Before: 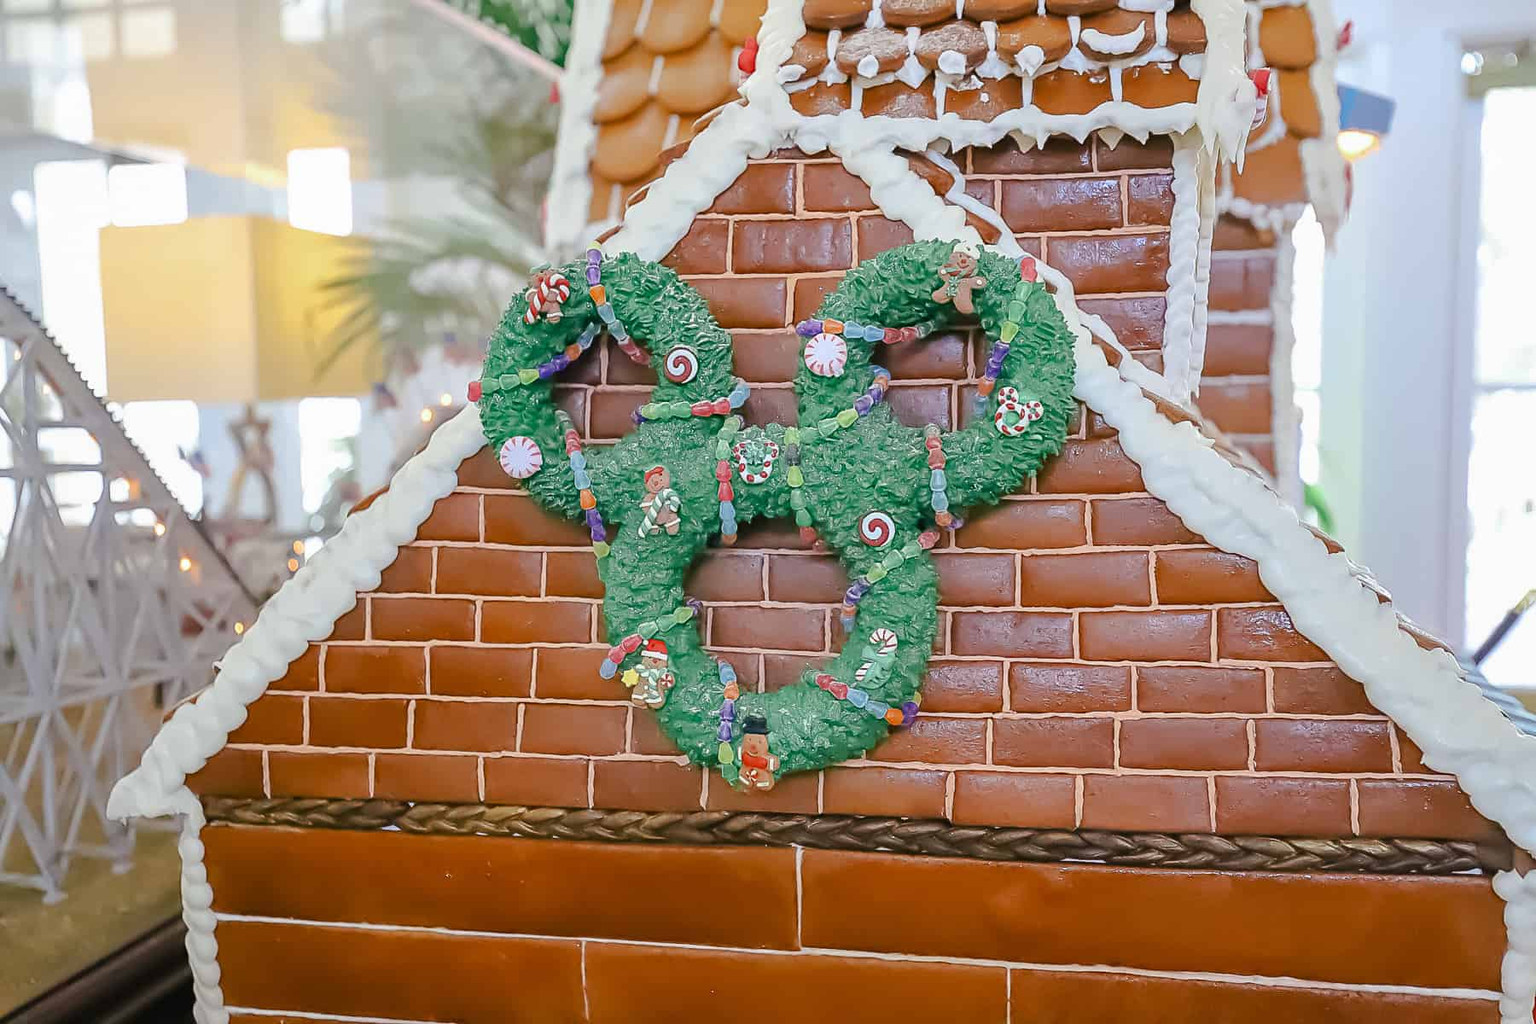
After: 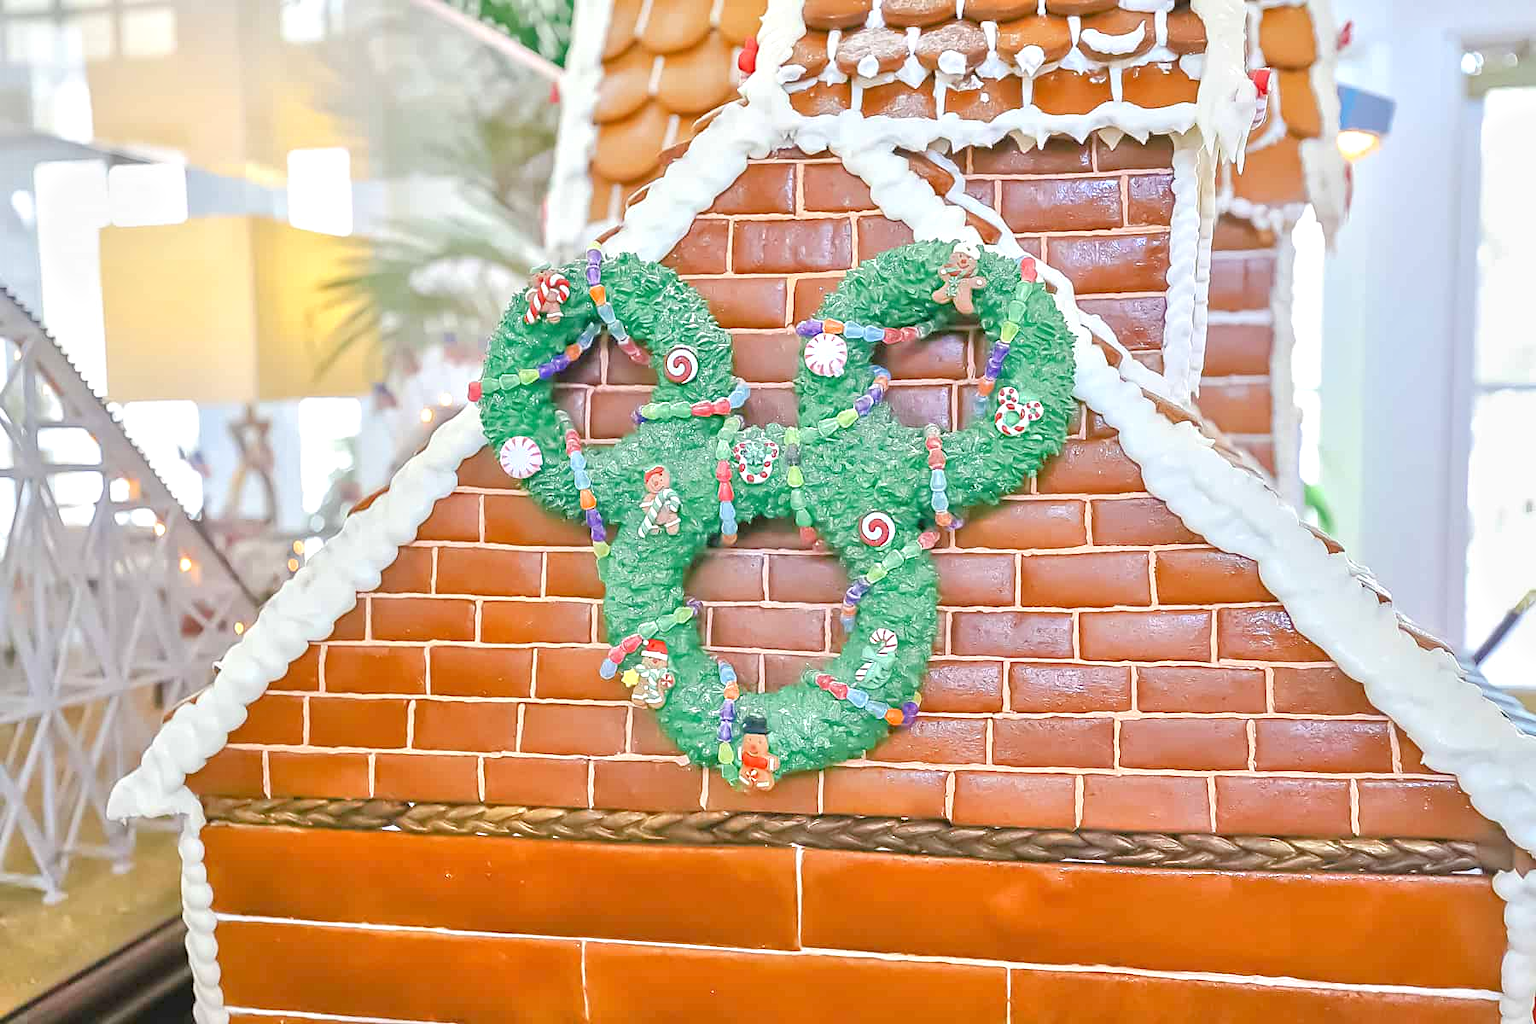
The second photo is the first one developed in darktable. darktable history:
tone equalizer: -8 EV 1.98 EV, -7 EV 1.99 EV, -6 EV 1.99 EV, -5 EV 1.99 EV, -4 EV 1.98 EV, -3 EV 1.49 EV, -2 EV 0.985 EV, -1 EV 0.517 EV, mask exposure compensation -0.496 EV
